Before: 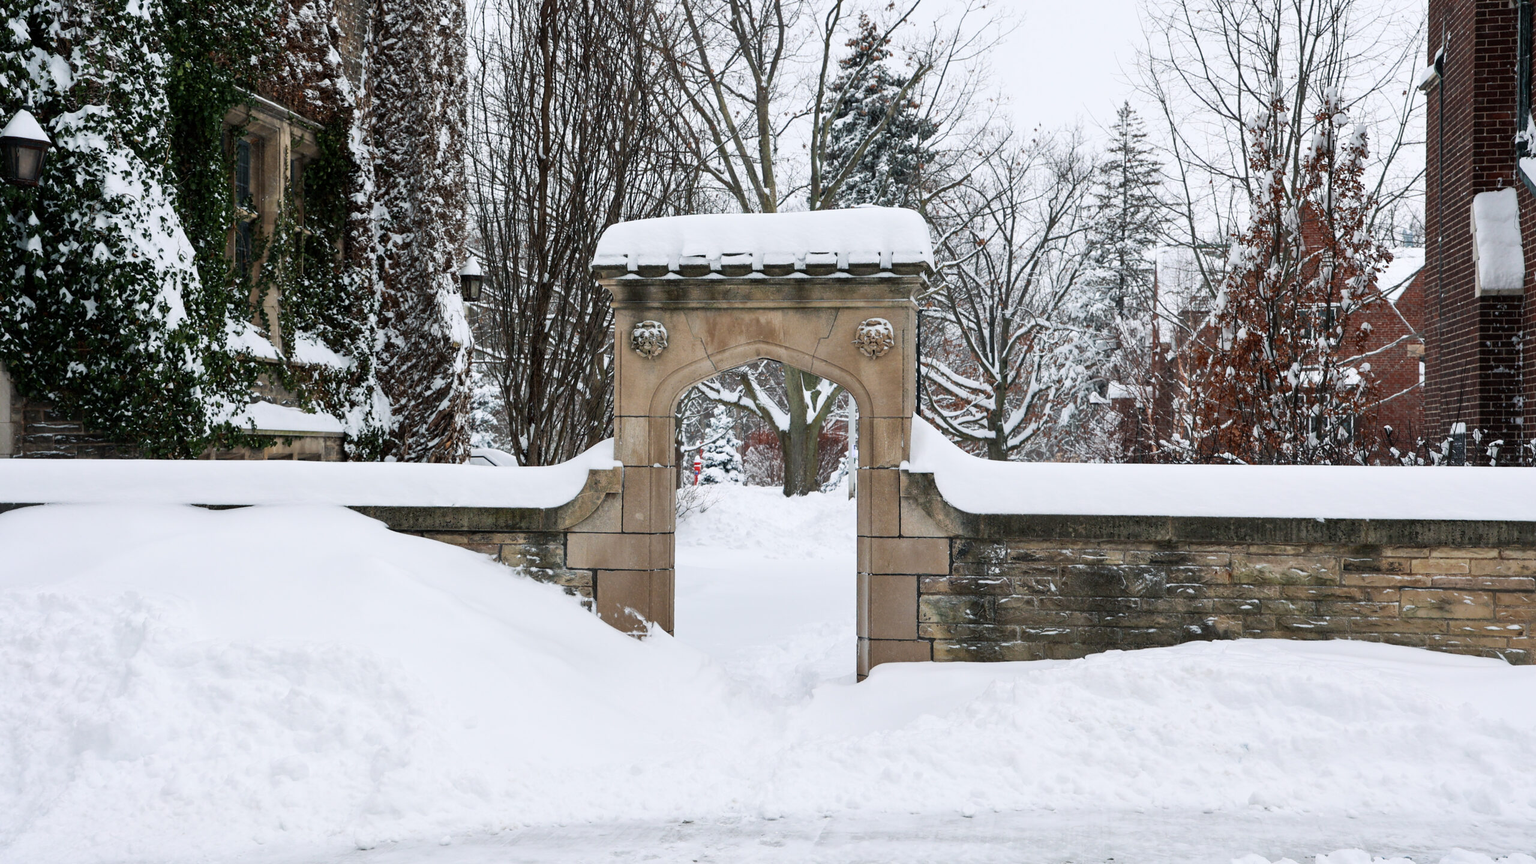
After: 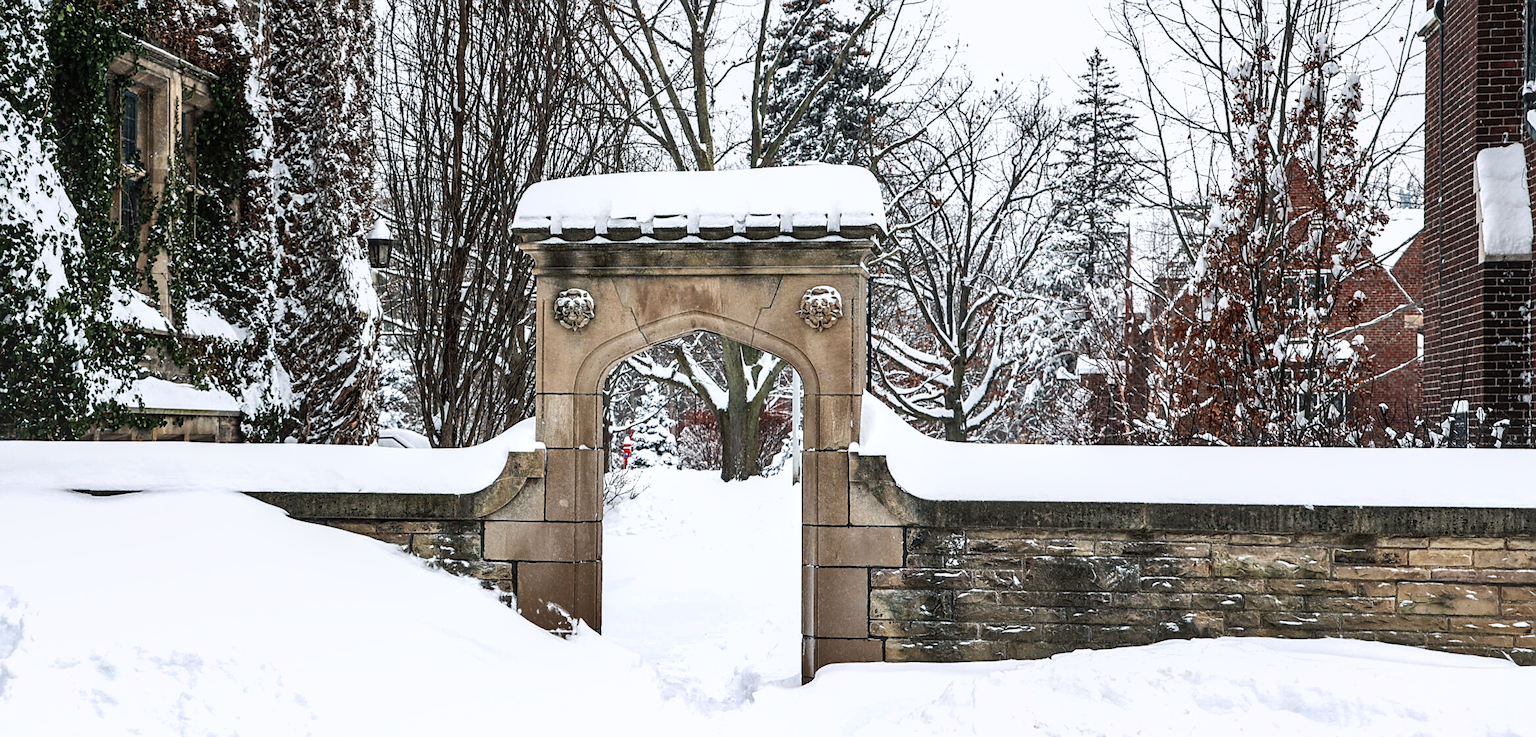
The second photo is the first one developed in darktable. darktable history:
shadows and highlights: low approximation 0.01, soften with gaussian
crop: left 8.155%, top 6.611%, bottom 15.385%
sharpen: on, module defaults
tone equalizer: -8 EV -0.417 EV, -7 EV -0.389 EV, -6 EV -0.333 EV, -5 EV -0.222 EV, -3 EV 0.222 EV, -2 EV 0.333 EV, -1 EV 0.389 EV, +0 EV 0.417 EV, edges refinement/feathering 500, mask exposure compensation -1.57 EV, preserve details no
local contrast: on, module defaults
